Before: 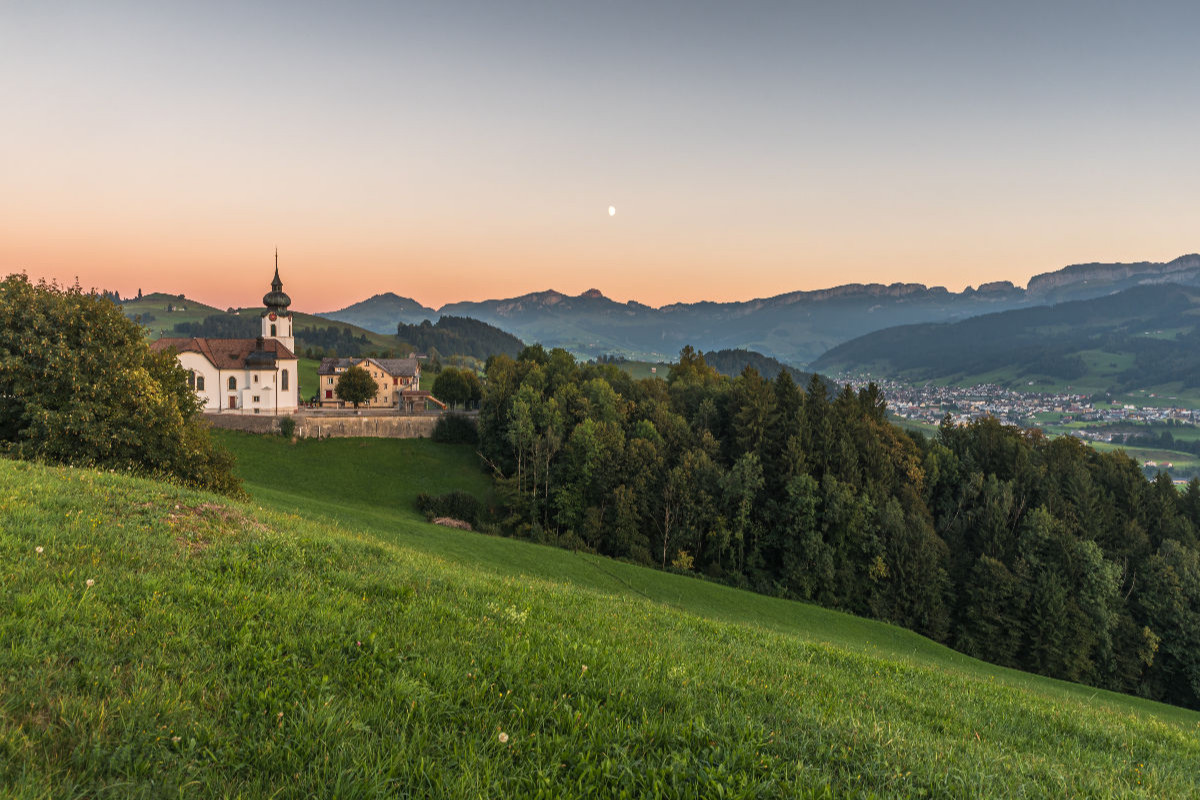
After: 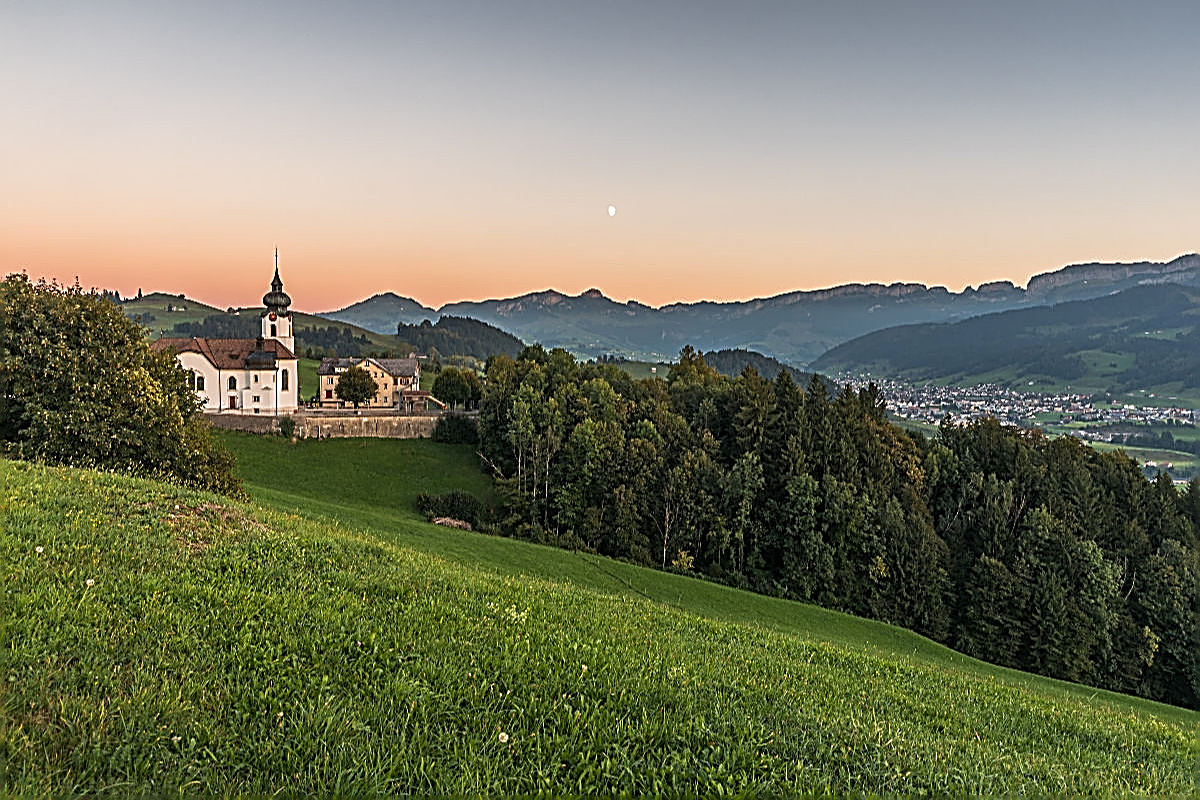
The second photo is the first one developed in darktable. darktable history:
sharpen: amount 1.996
exposure: black level correction 0.001, compensate highlight preservation false
